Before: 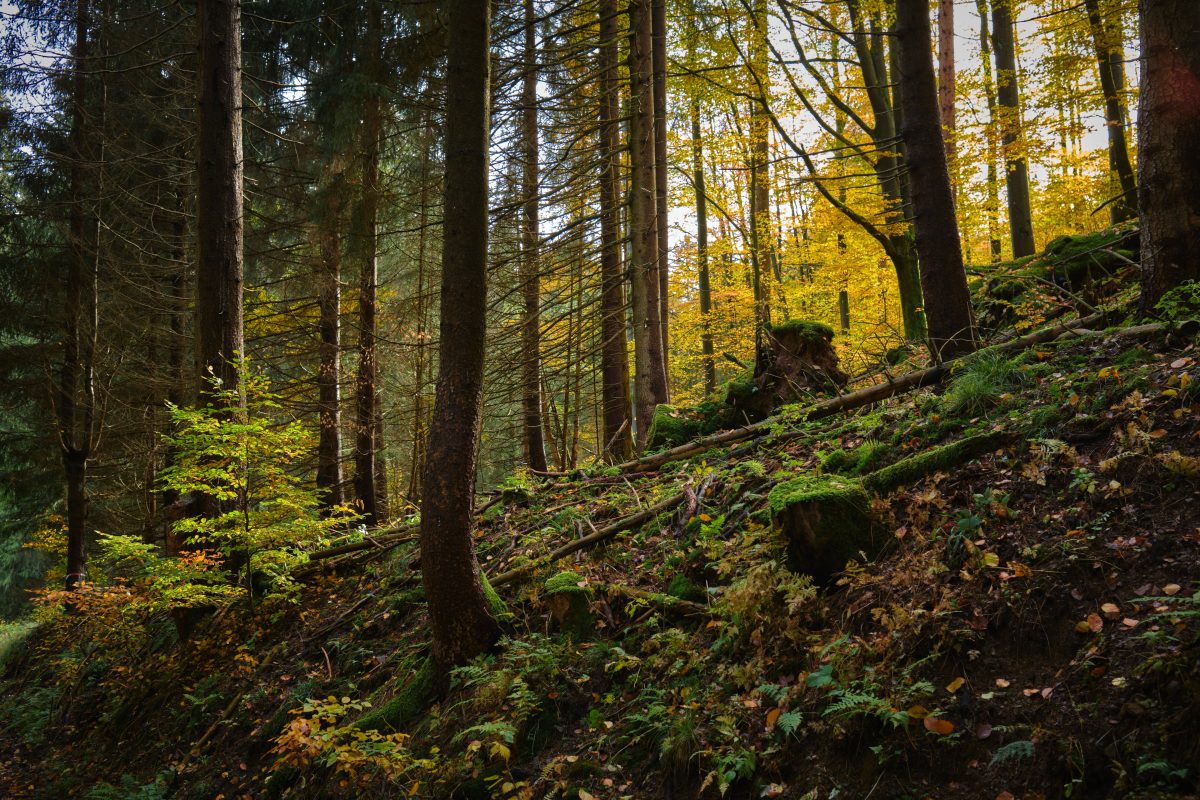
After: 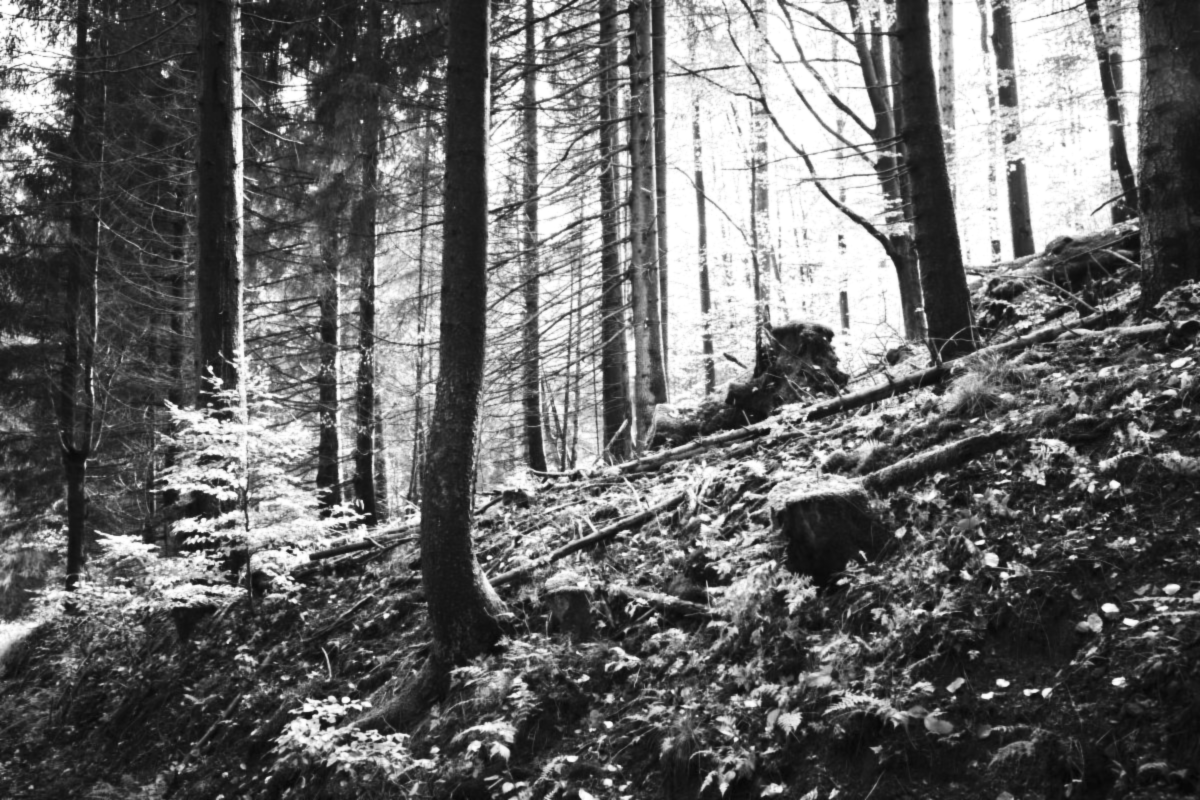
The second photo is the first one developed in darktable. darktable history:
exposure: black level correction 0, exposure 1.9 EV, compensate highlight preservation false
lowpass: radius 0.76, contrast 1.56, saturation 0, unbound 0
